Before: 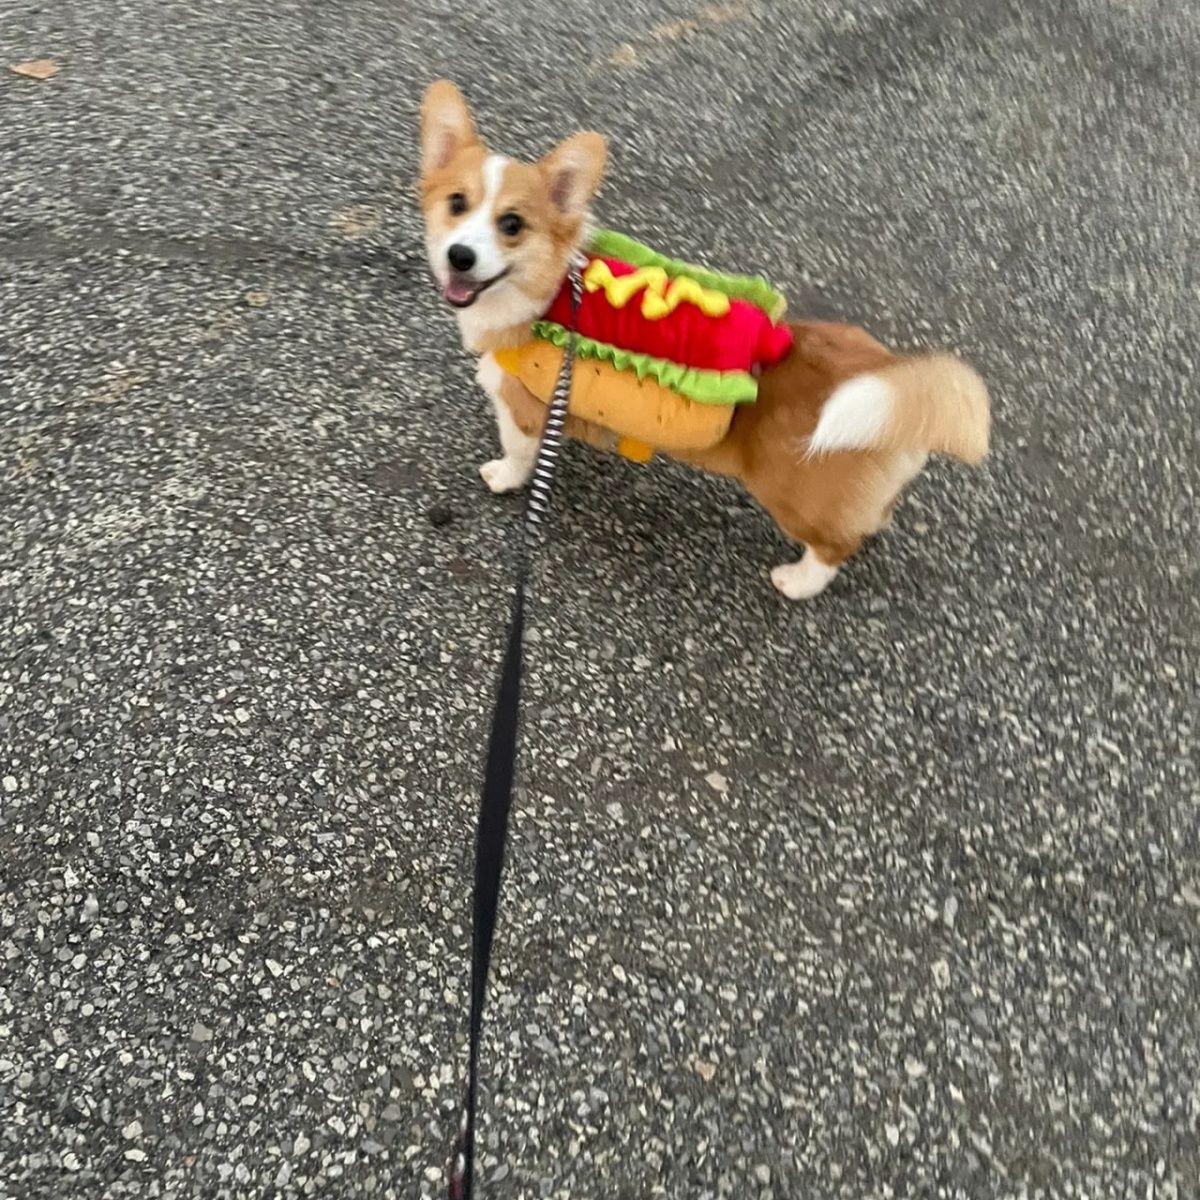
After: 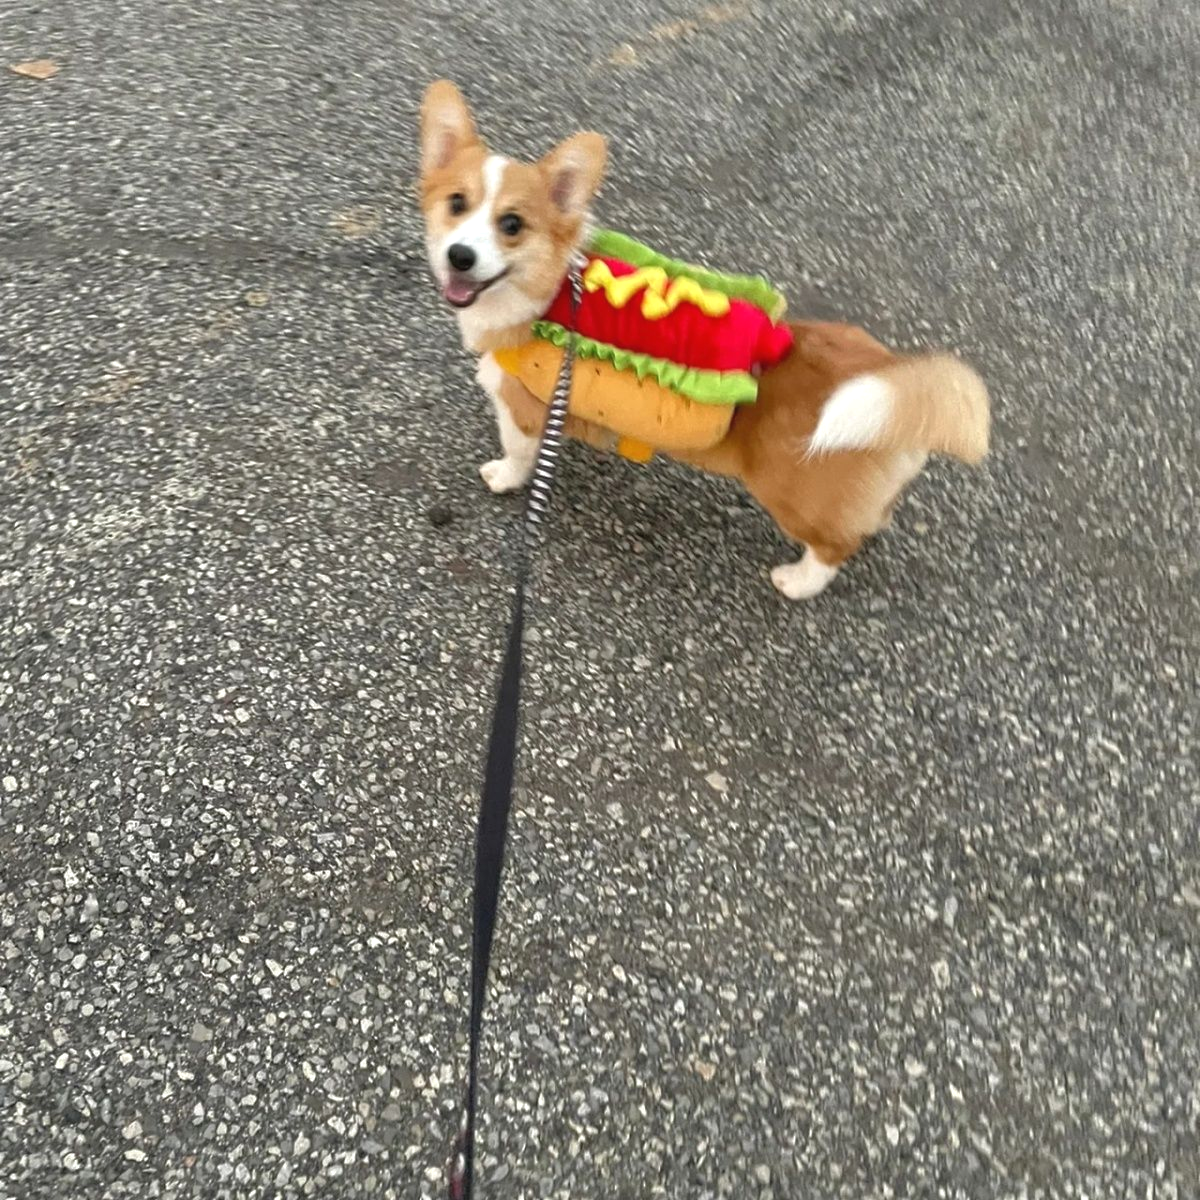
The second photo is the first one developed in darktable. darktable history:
tone equalizer: -8 EV 0.25 EV, -7 EV 0.417 EV, -6 EV 0.417 EV, -5 EV 0.25 EV, -3 EV -0.25 EV, -2 EV -0.417 EV, -1 EV -0.417 EV, +0 EV -0.25 EV, edges refinement/feathering 500, mask exposure compensation -1.57 EV, preserve details guided filter
exposure: black level correction -0.002, exposure 0.54 EV, compensate highlight preservation false
